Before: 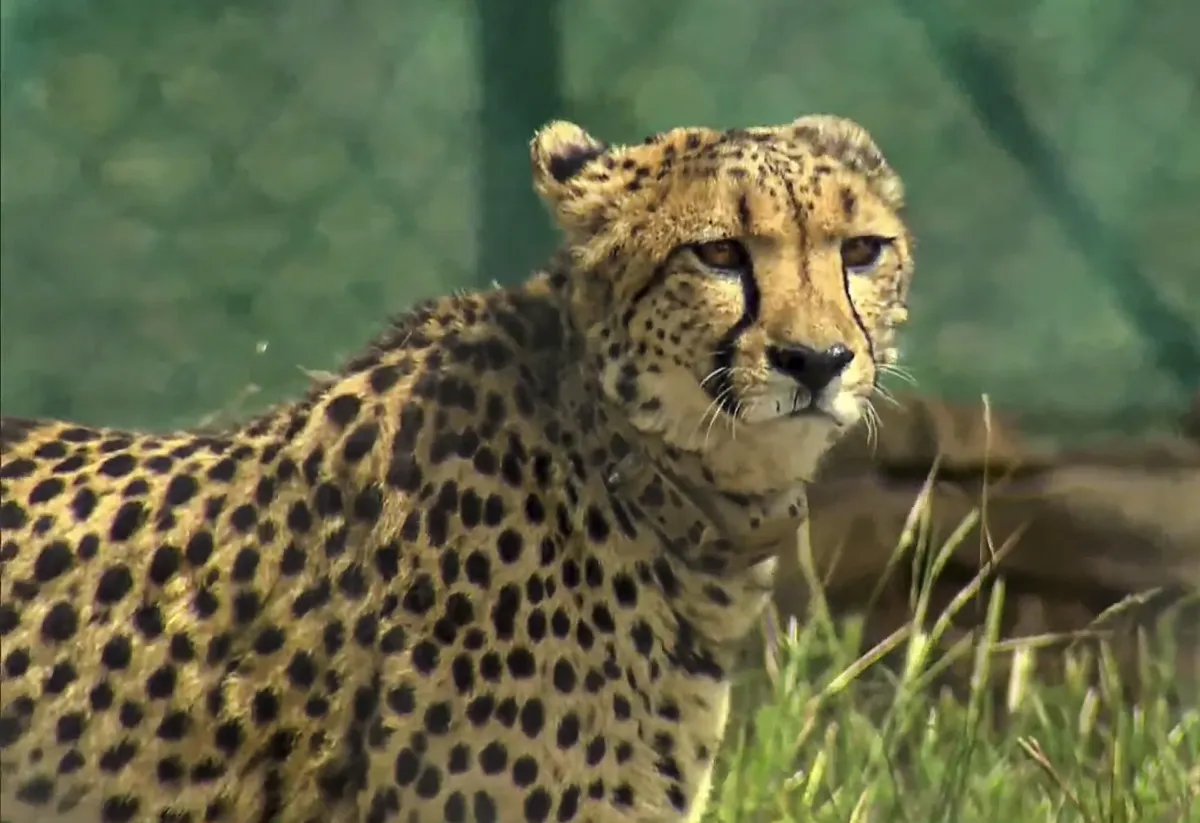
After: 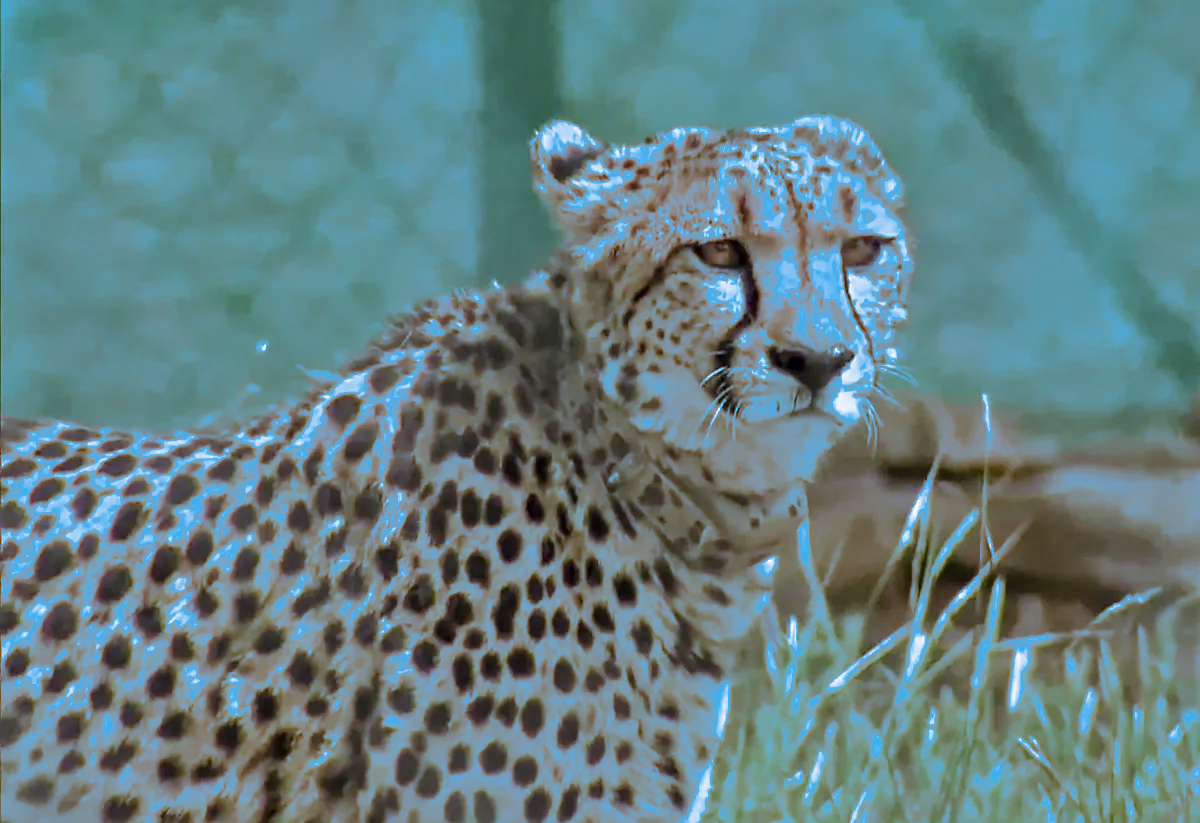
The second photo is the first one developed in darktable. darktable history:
tone equalizer: -7 EV 0.15 EV, -6 EV 0.6 EV, -5 EV 1.15 EV, -4 EV 1.33 EV, -3 EV 1.15 EV, -2 EV 0.6 EV, -1 EV 0.15 EV, mask exposure compensation -0.5 EV
split-toning: shadows › hue 220°, shadows › saturation 0.64, highlights › hue 220°, highlights › saturation 0.64, balance 0, compress 5.22%
